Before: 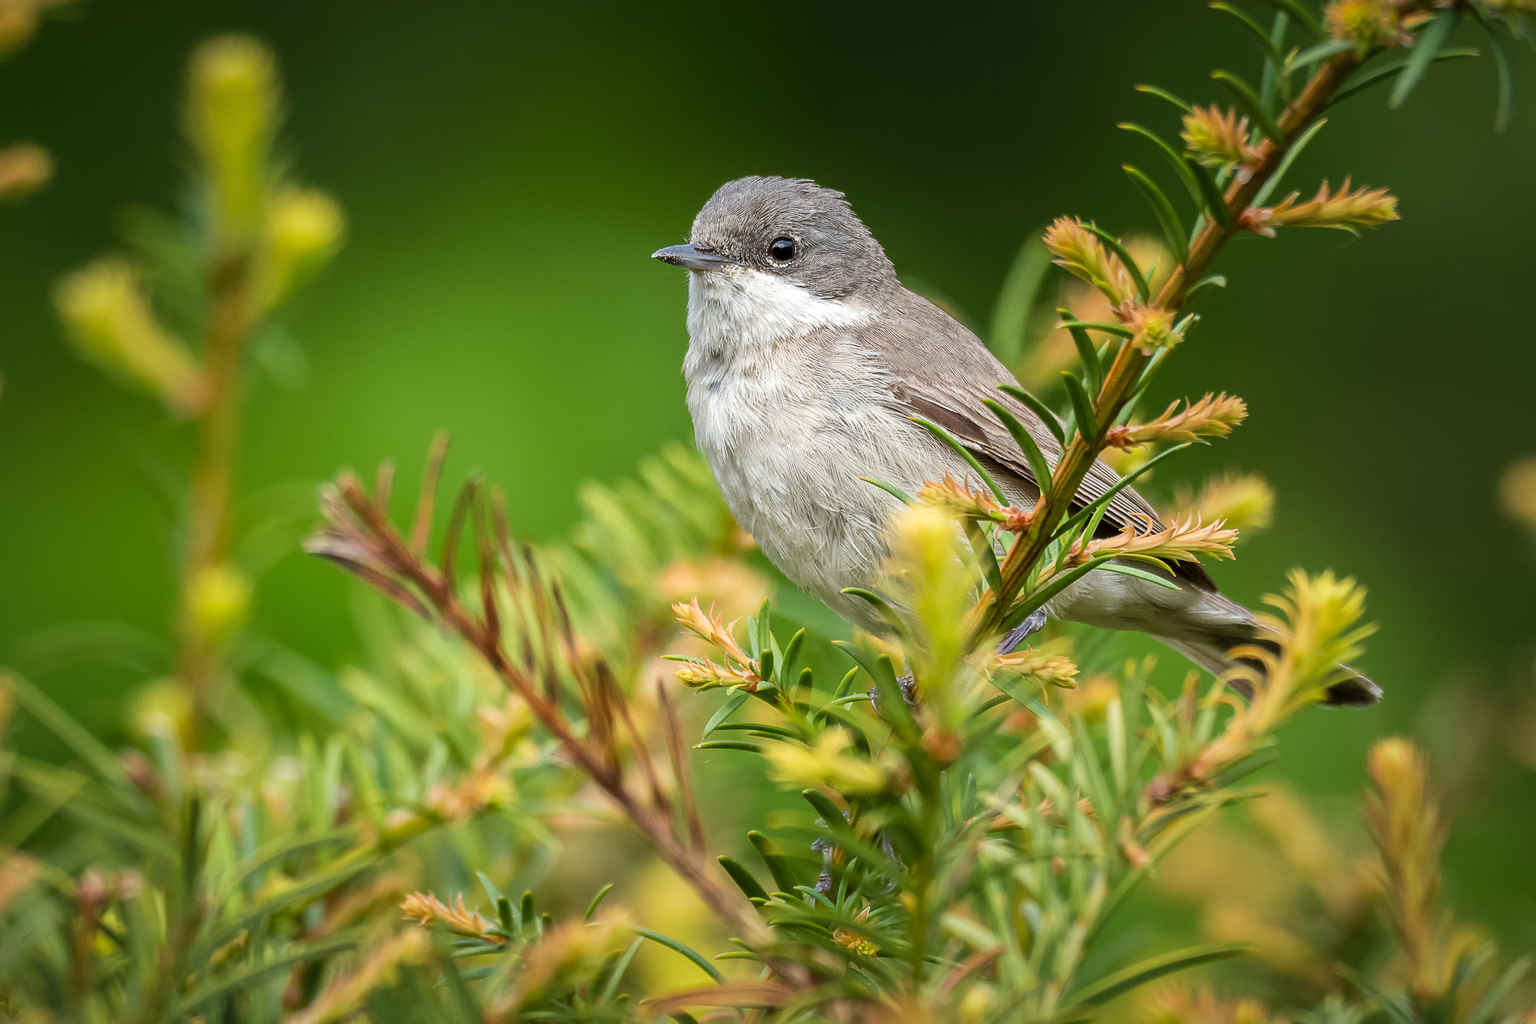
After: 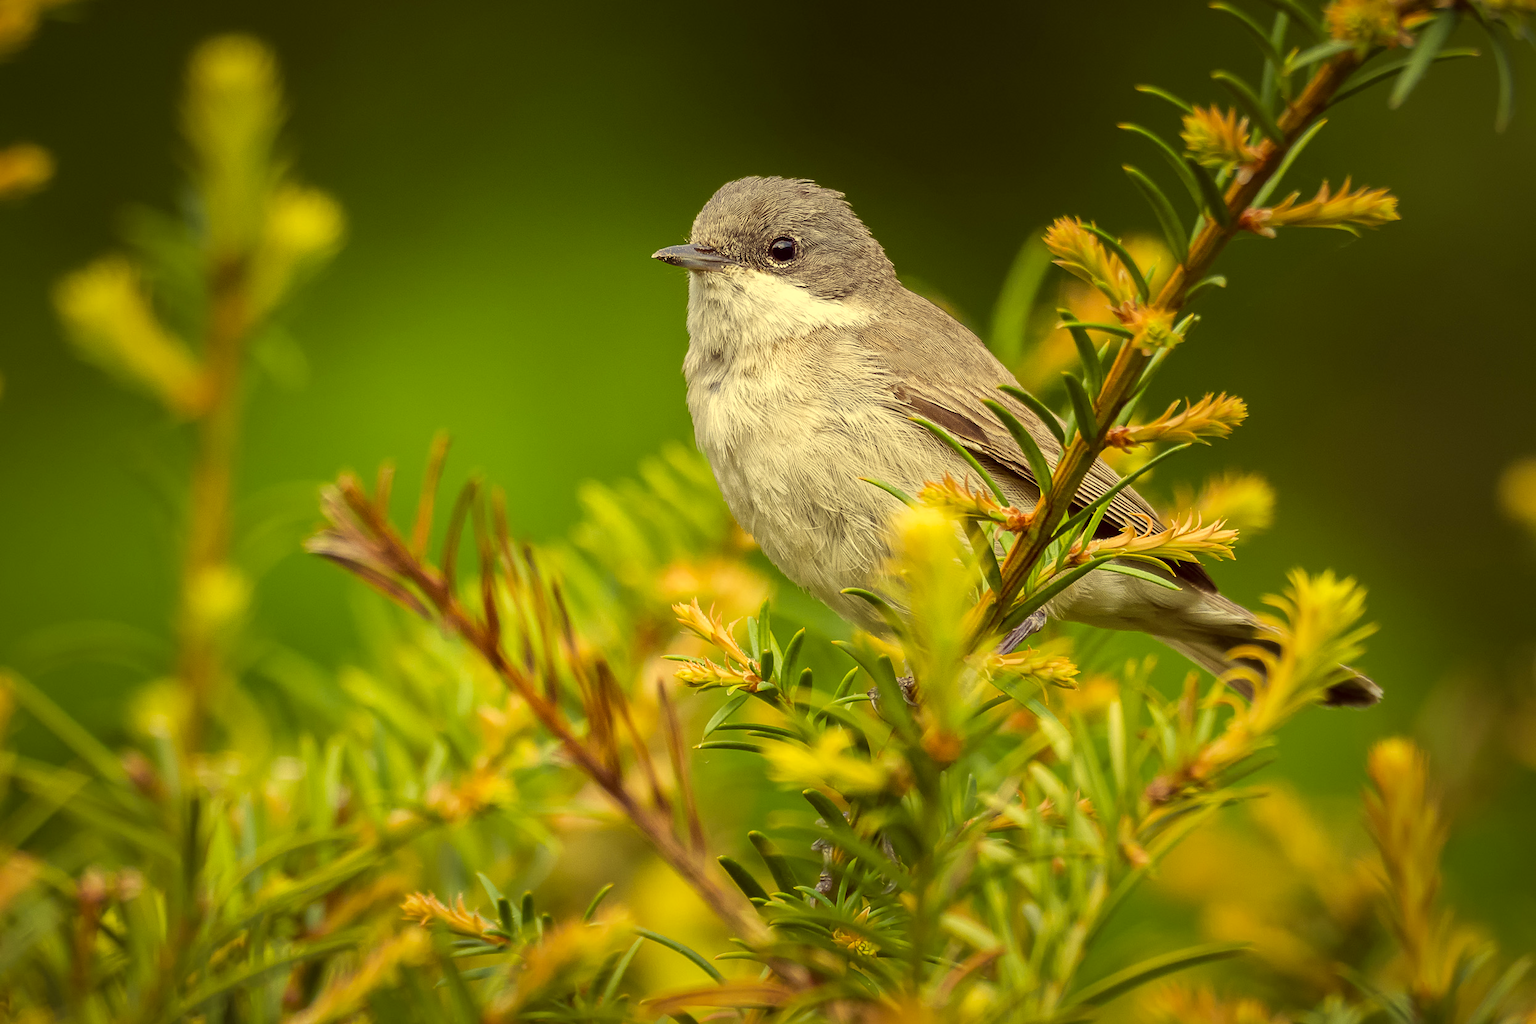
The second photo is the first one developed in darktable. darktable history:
contrast brightness saturation: saturation -0.05
color correction: highlights a* -0.482, highlights b* 40, shadows a* 9.8, shadows b* -0.161
